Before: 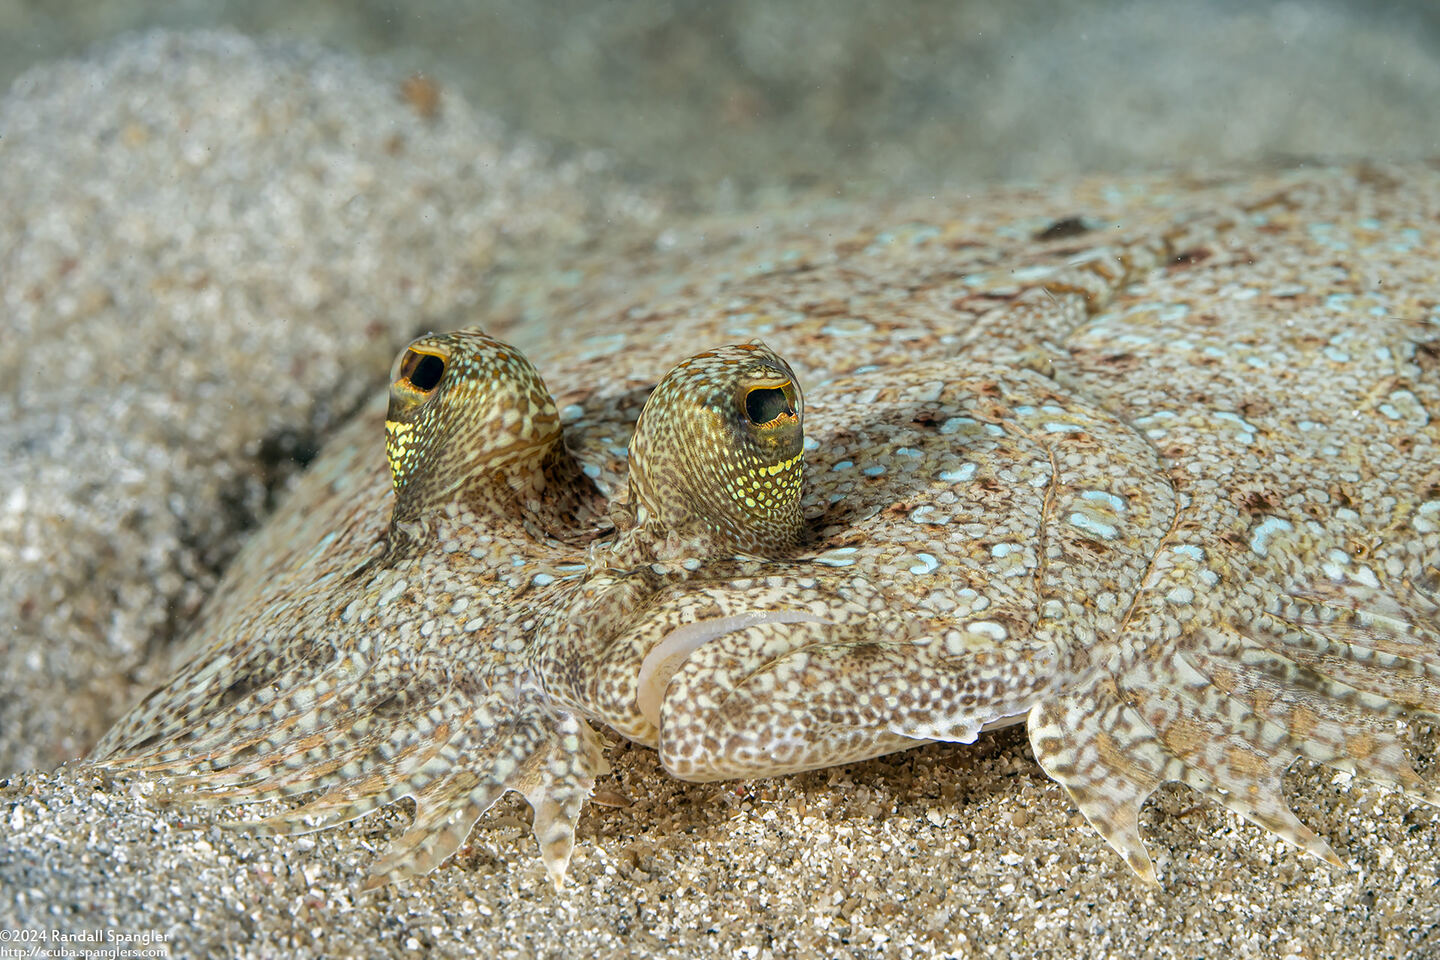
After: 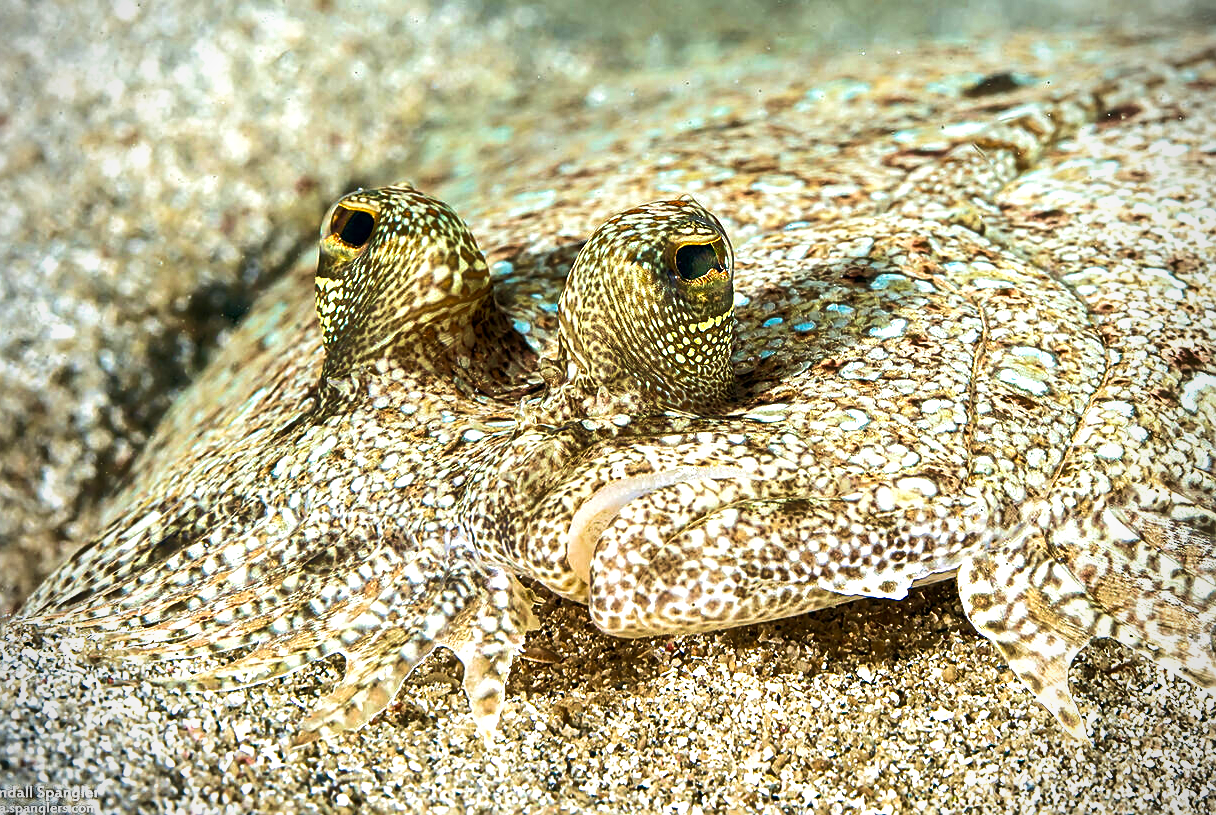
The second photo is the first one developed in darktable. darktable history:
sharpen: amount 0.464
velvia: strength 49.33%
shadows and highlights: radius 336.3, shadows 28.45, soften with gaussian
exposure: black level correction 0, exposure 0.498 EV, compensate exposure bias true, compensate highlight preservation false
crop and rotate: left 4.887%, top 15.026%, right 10.668%
tone equalizer: -8 EV -0.426 EV, -7 EV -0.362 EV, -6 EV -0.295 EV, -5 EV -0.198 EV, -3 EV 0.235 EV, -2 EV 0.317 EV, -1 EV 0.401 EV, +0 EV 0.416 EV
vignetting: on, module defaults
